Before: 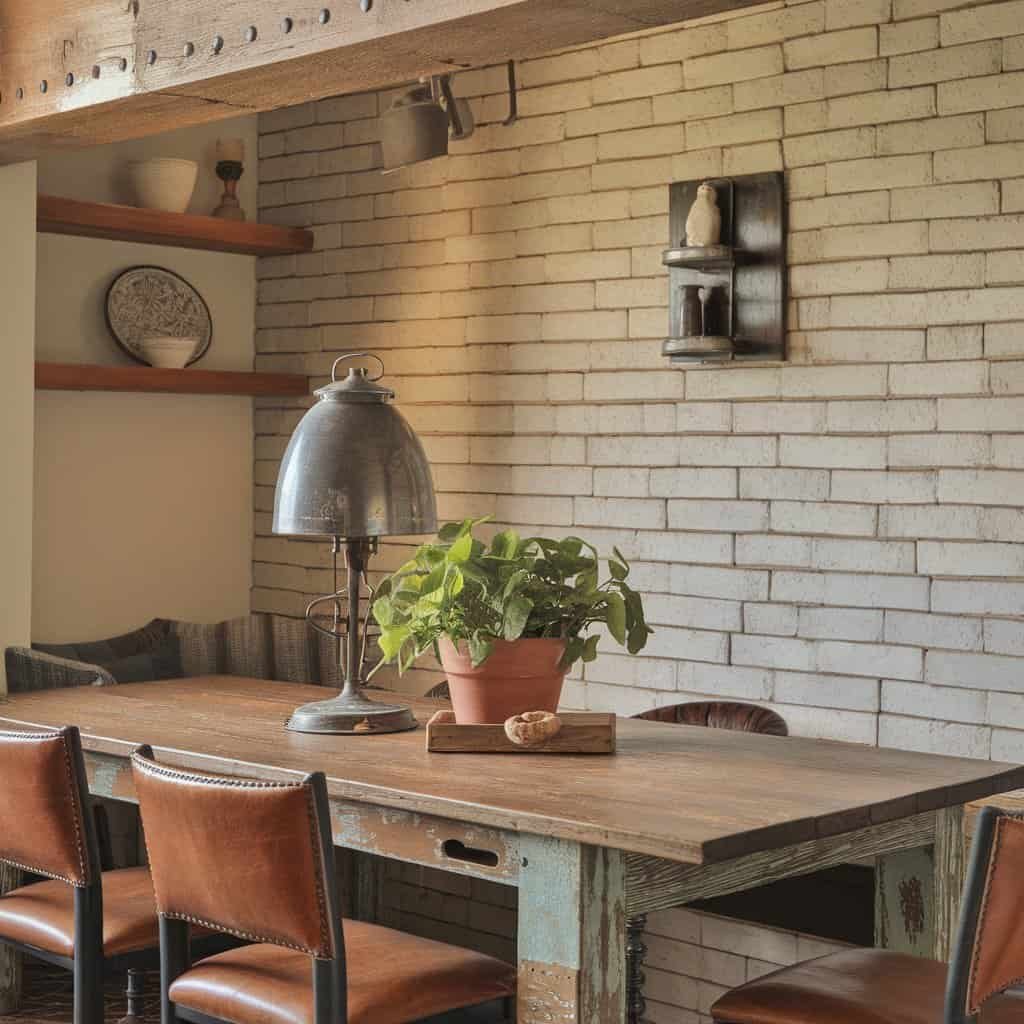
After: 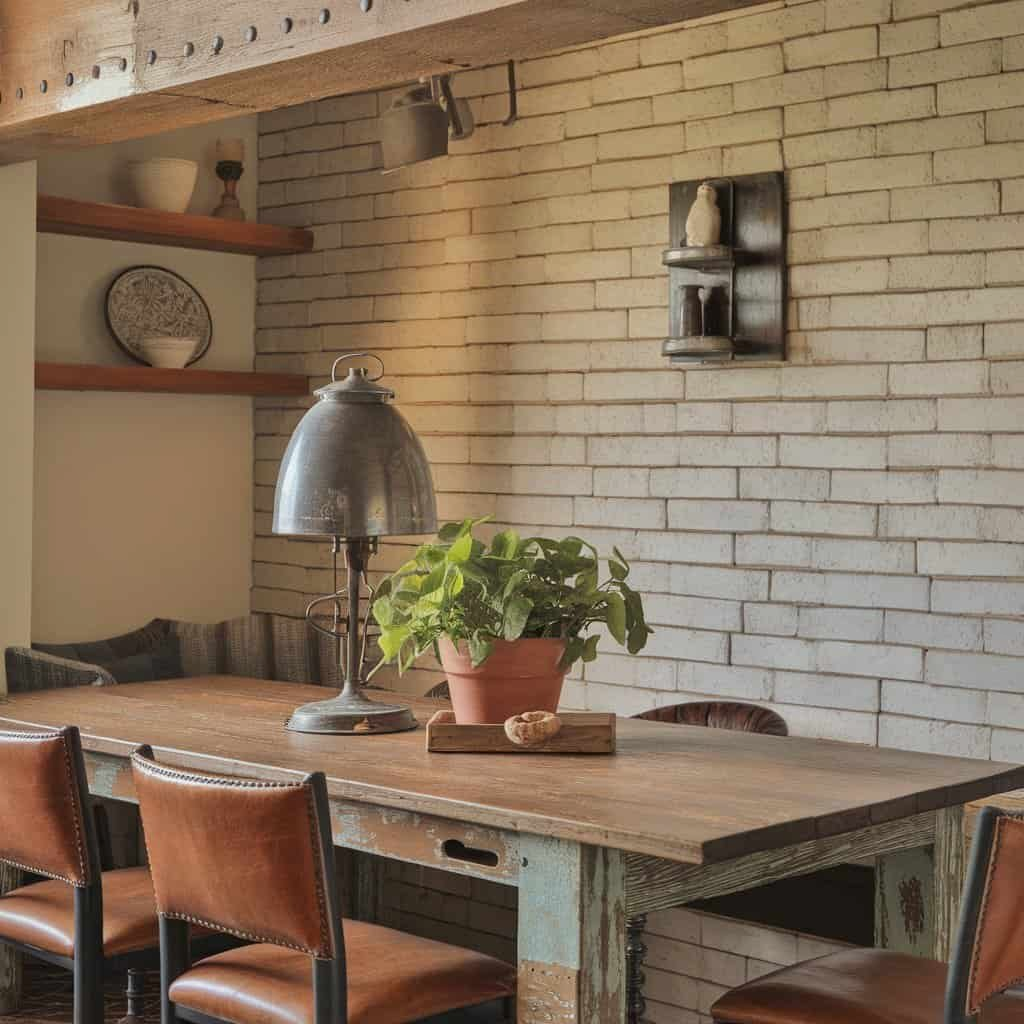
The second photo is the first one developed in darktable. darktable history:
shadows and highlights: shadows -20.29, white point adjustment -1.84, highlights -34.86, highlights color adjustment 0.338%
